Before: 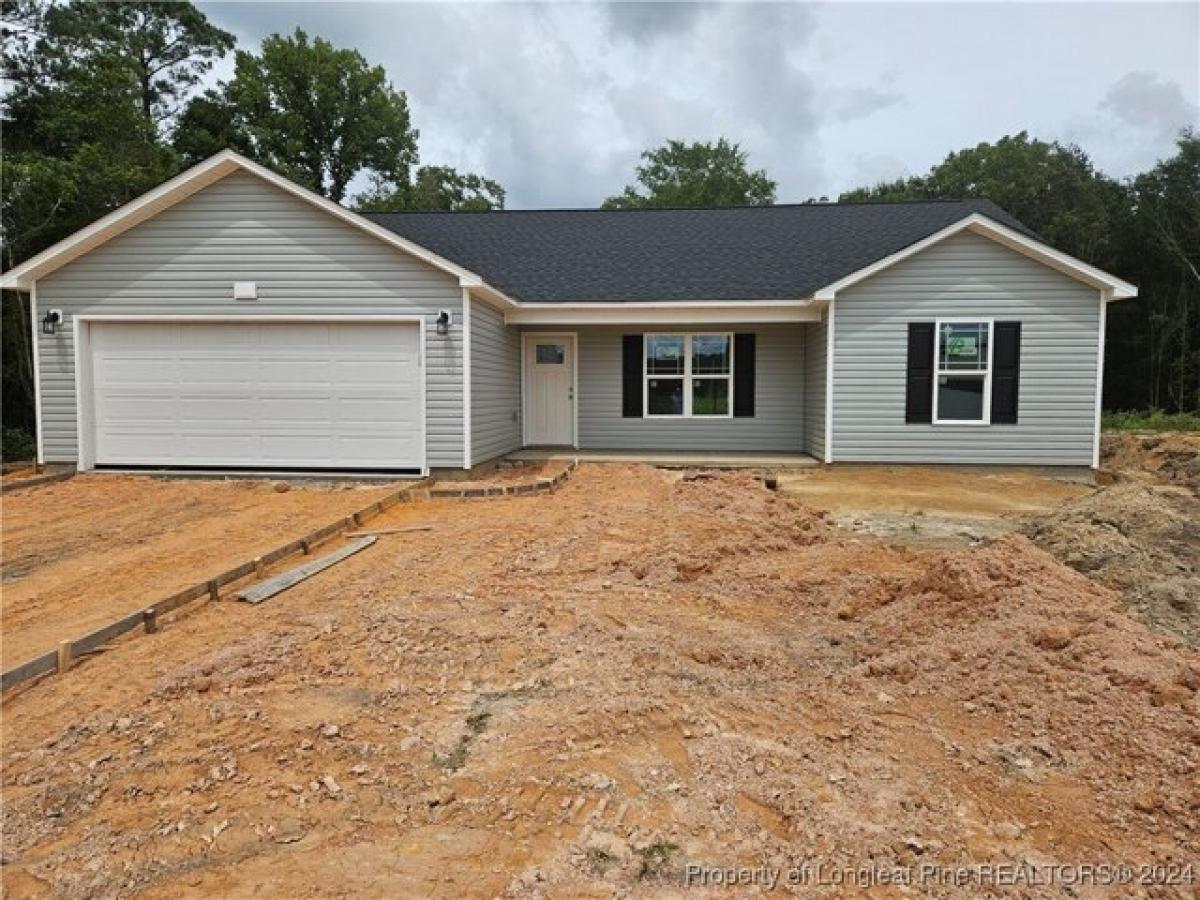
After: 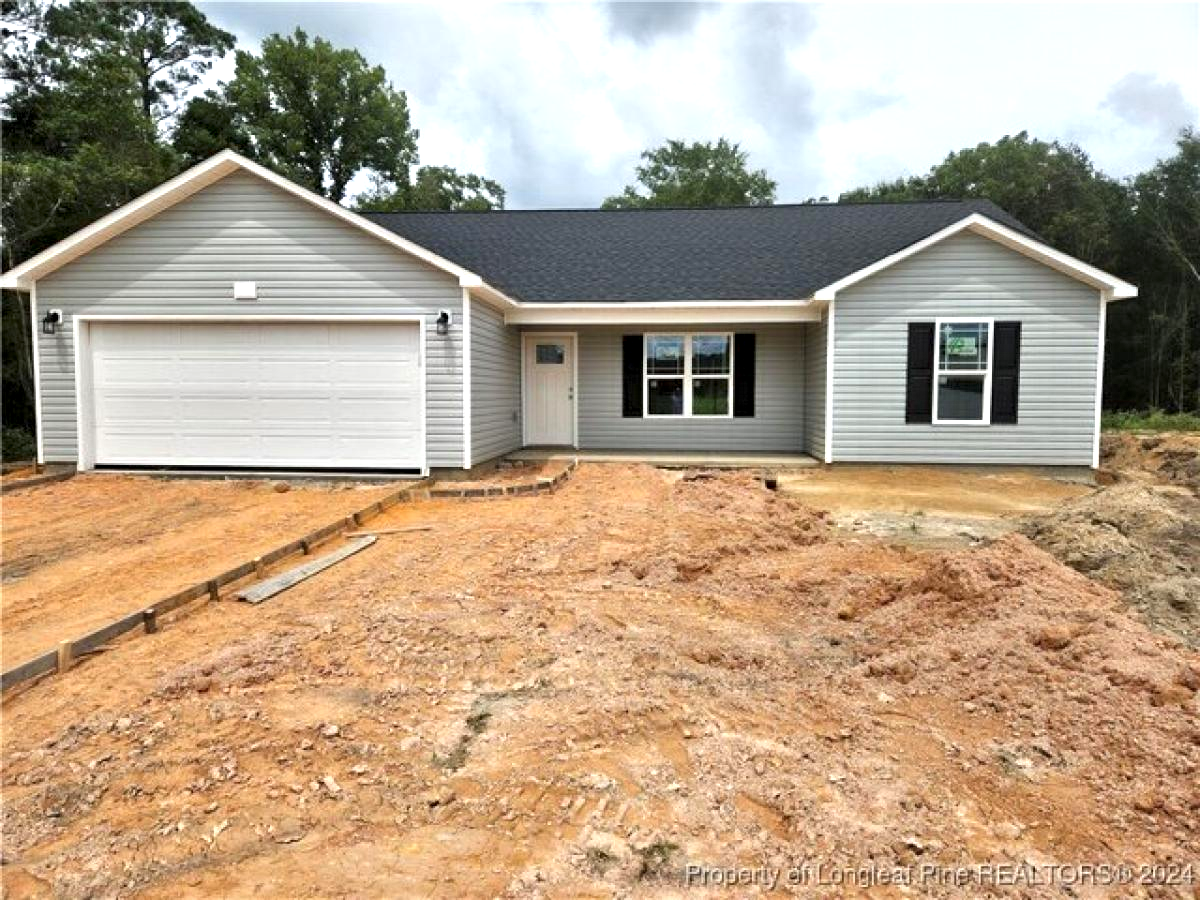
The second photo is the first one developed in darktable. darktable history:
contrast equalizer: y [[0.514, 0.573, 0.581, 0.508, 0.5, 0.5], [0.5 ×6], [0.5 ×6], [0 ×6], [0 ×6]]
exposure: exposure 0.6 EV, compensate highlight preservation false
